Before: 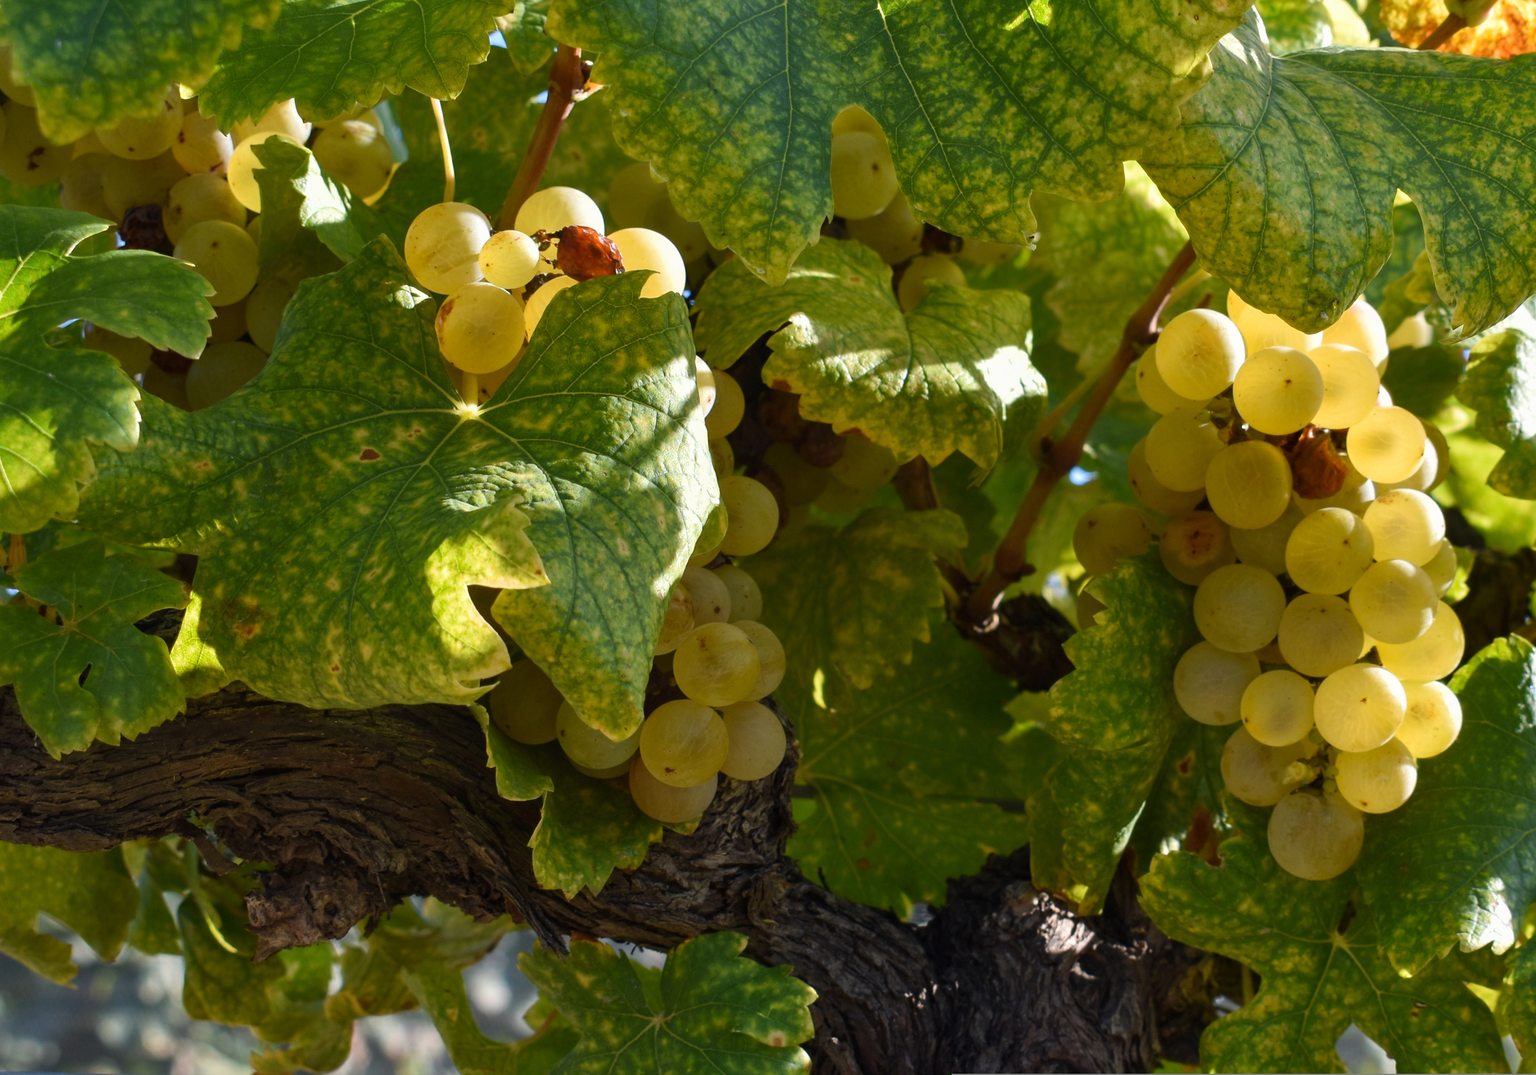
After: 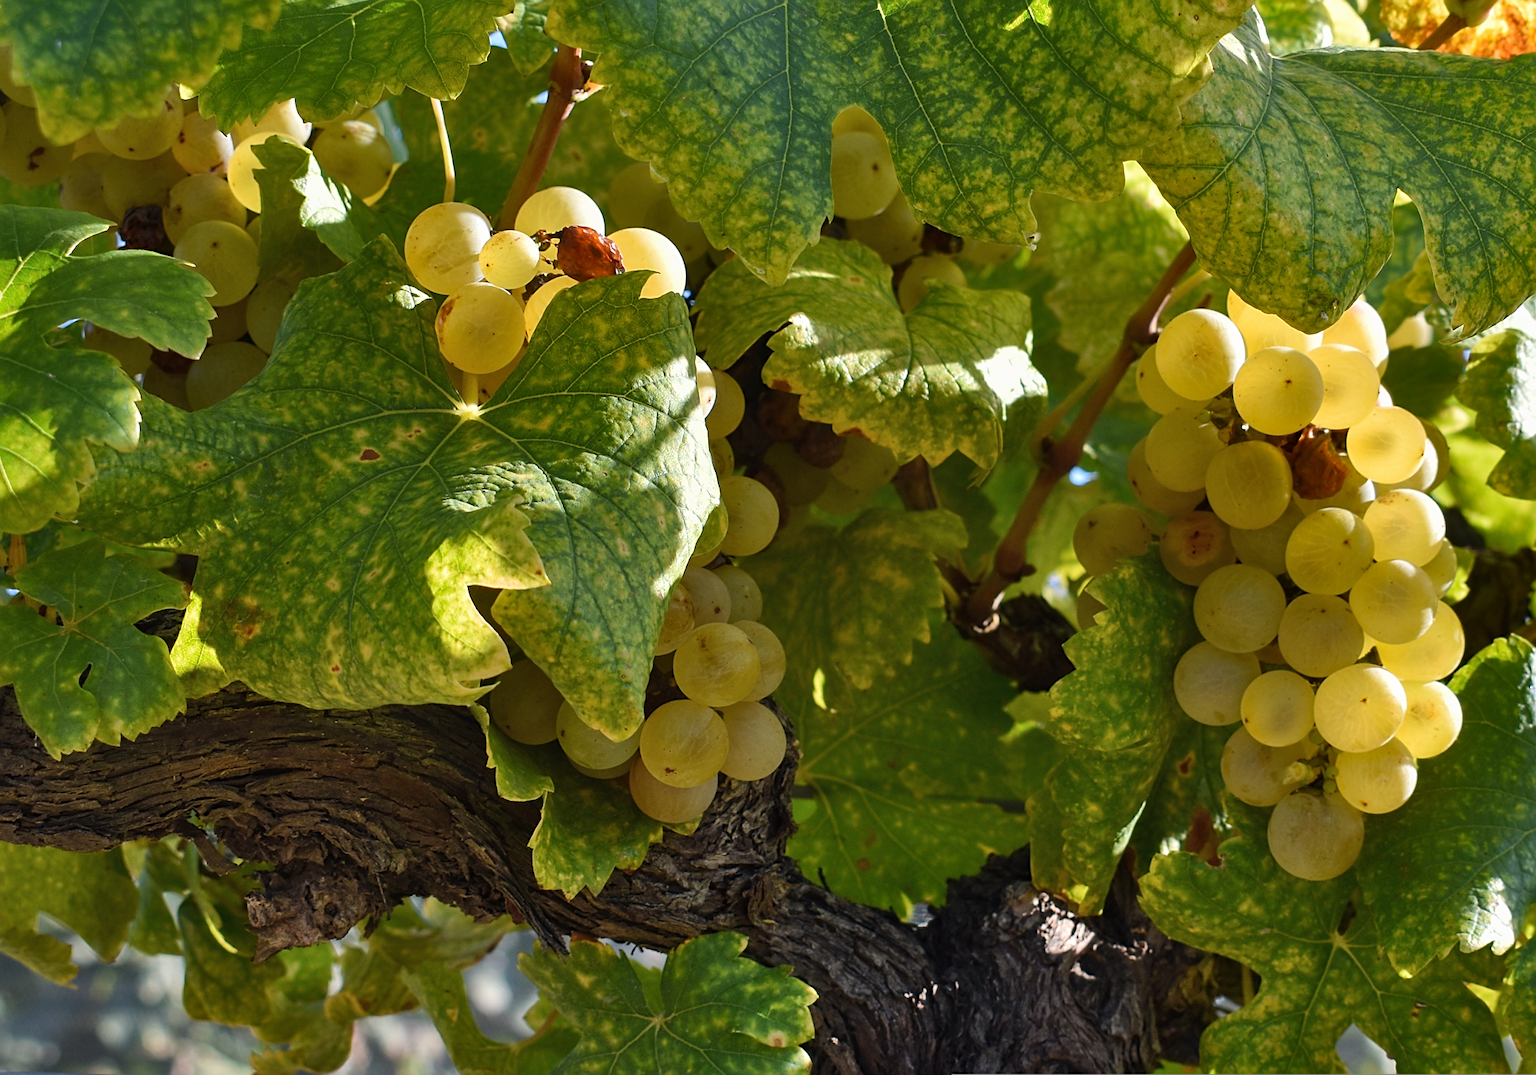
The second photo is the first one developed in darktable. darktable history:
sharpen: on, module defaults
shadows and highlights: shadows 48.52, highlights -42, soften with gaussian
